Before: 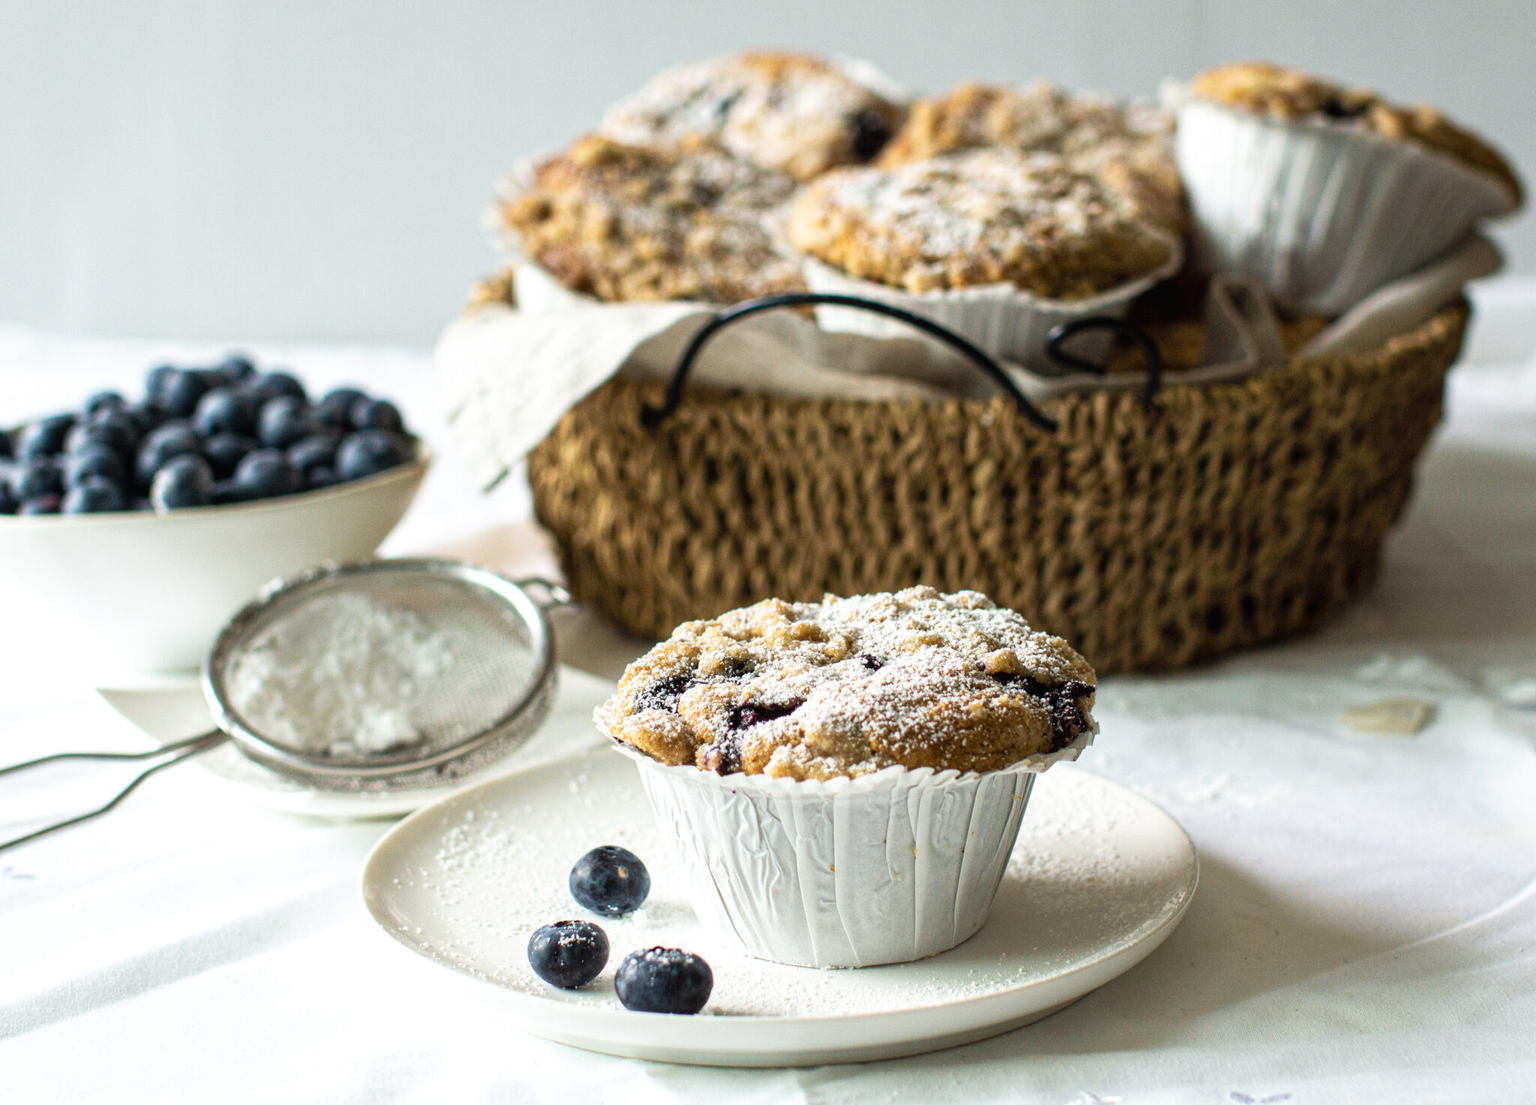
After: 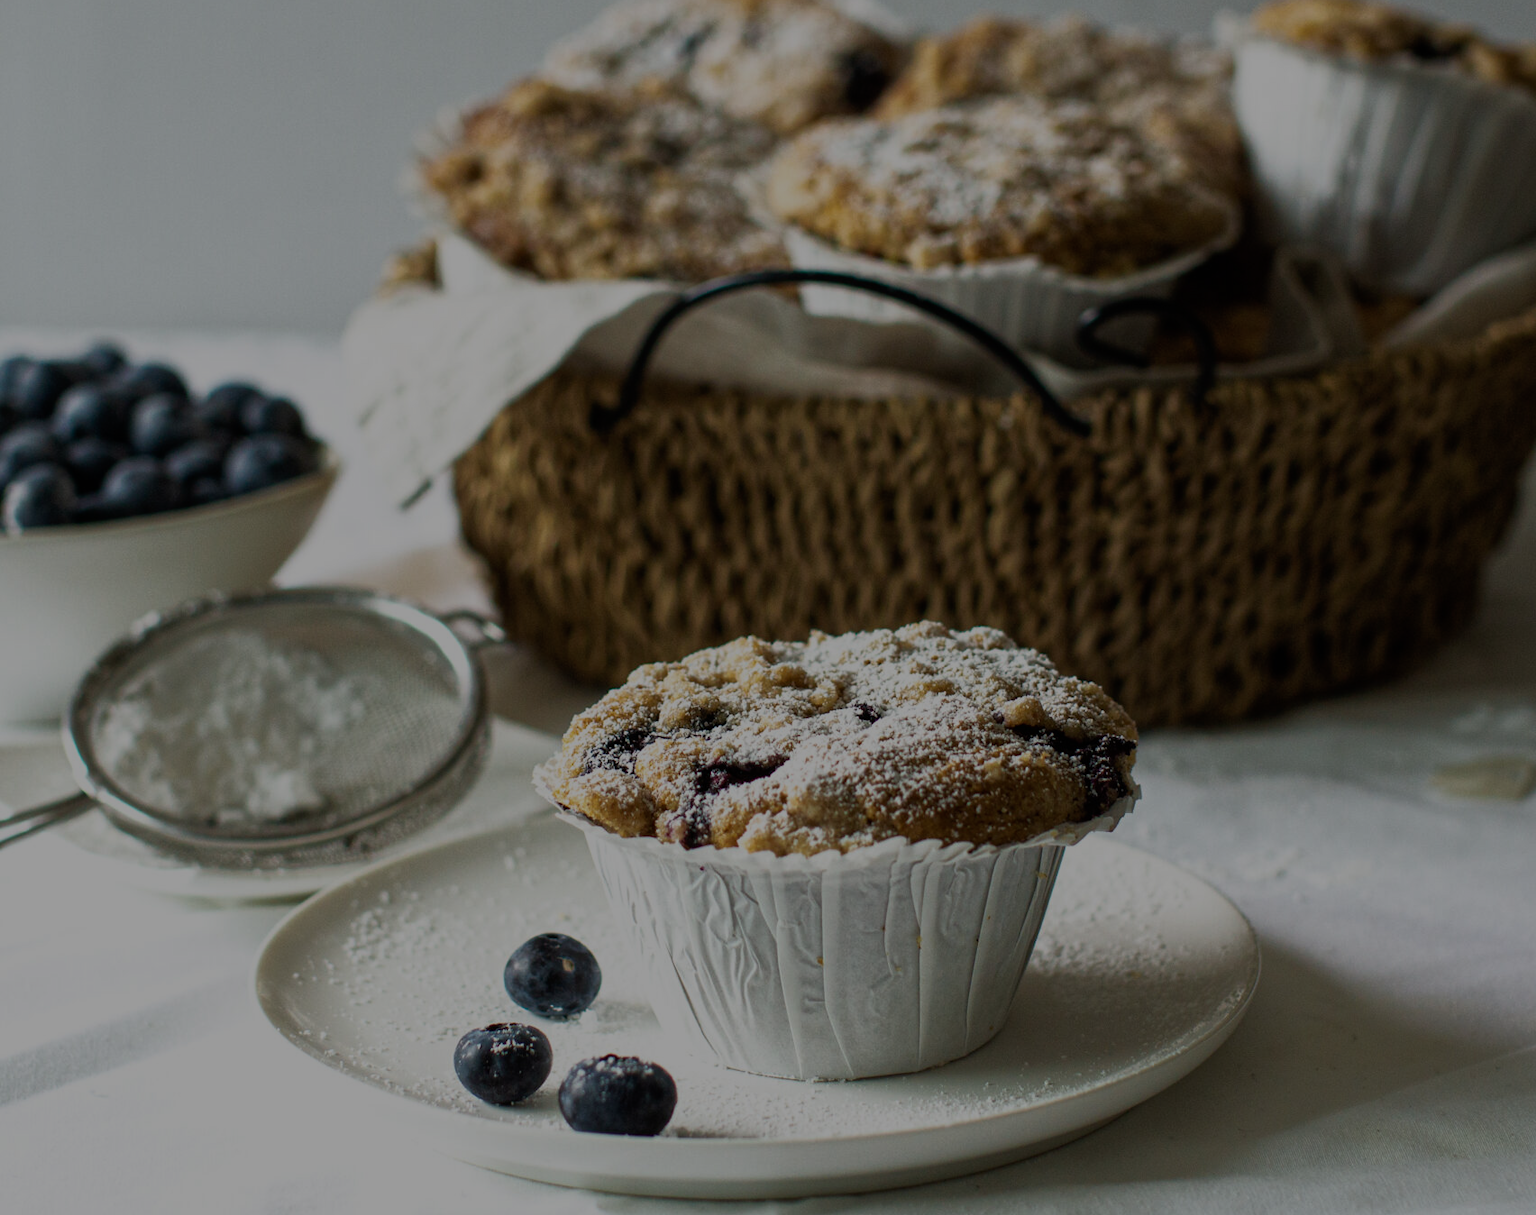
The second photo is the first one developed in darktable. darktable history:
tone equalizer: -8 EV -1.96 EV, -7 EV -1.98 EV, -6 EV -1.97 EV, -5 EV -2 EV, -4 EV -1.98 EV, -3 EV -1.97 EV, -2 EV -1.98 EV, -1 EV -1.62 EV, +0 EV -1.97 EV, edges refinement/feathering 500, mask exposure compensation -1.57 EV, preserve details no
crop: left 9.814%, top 6.307%, right 6.961%, bottom 2.139%
